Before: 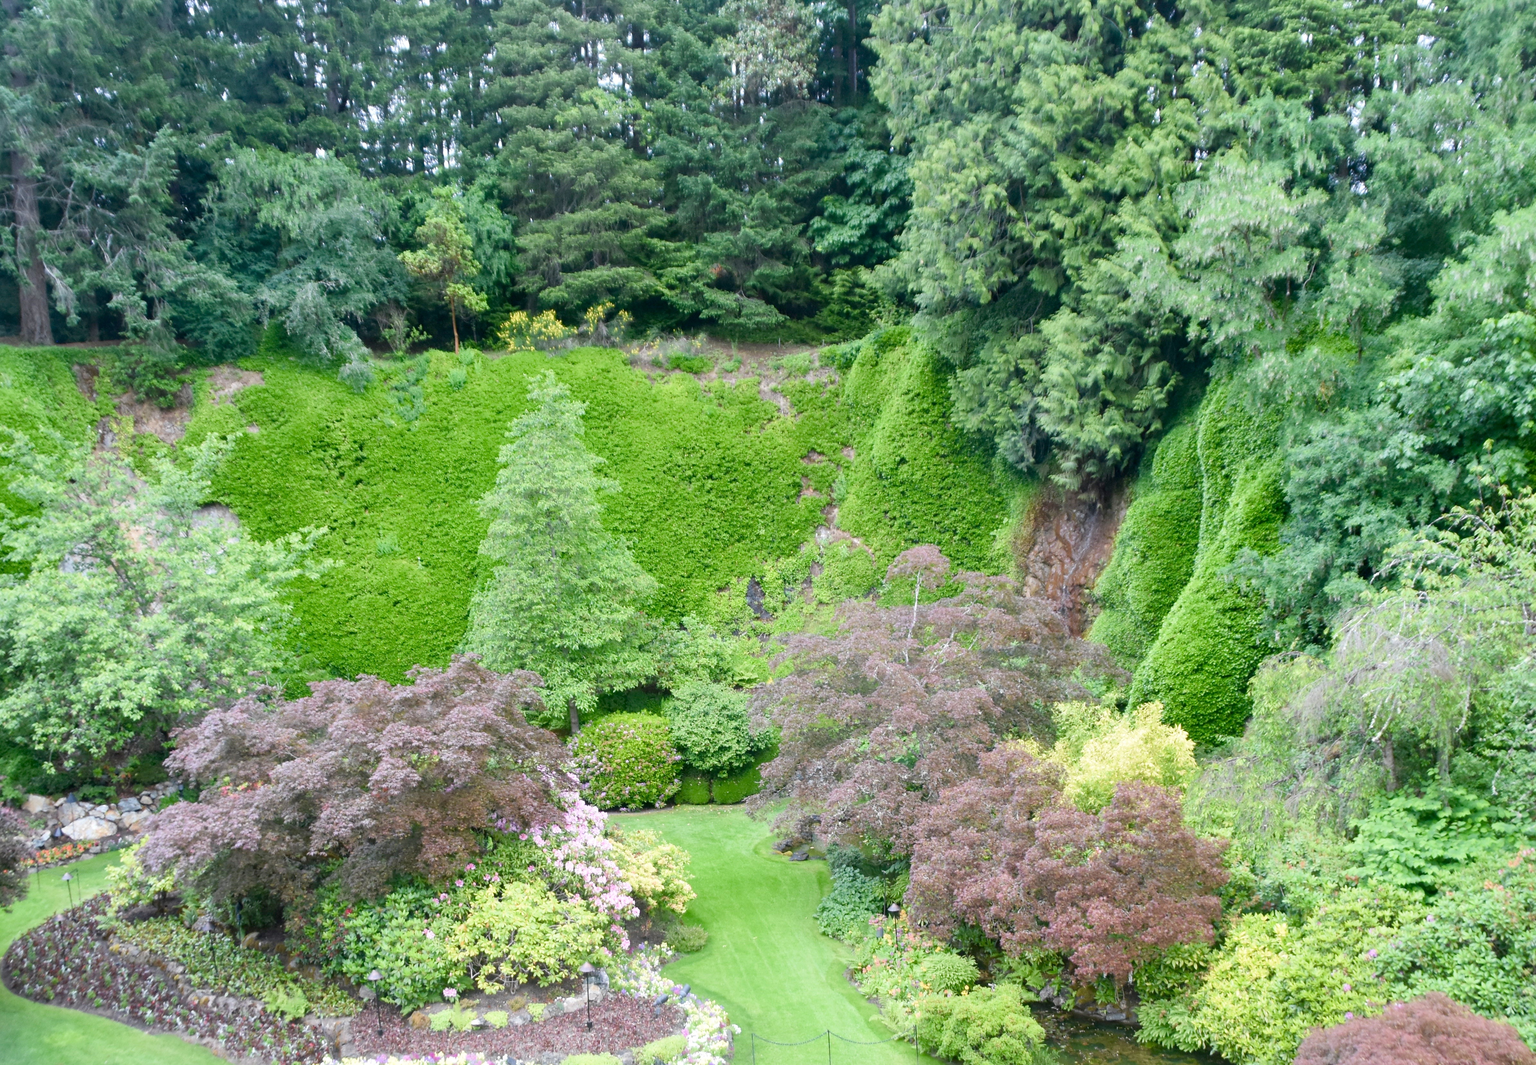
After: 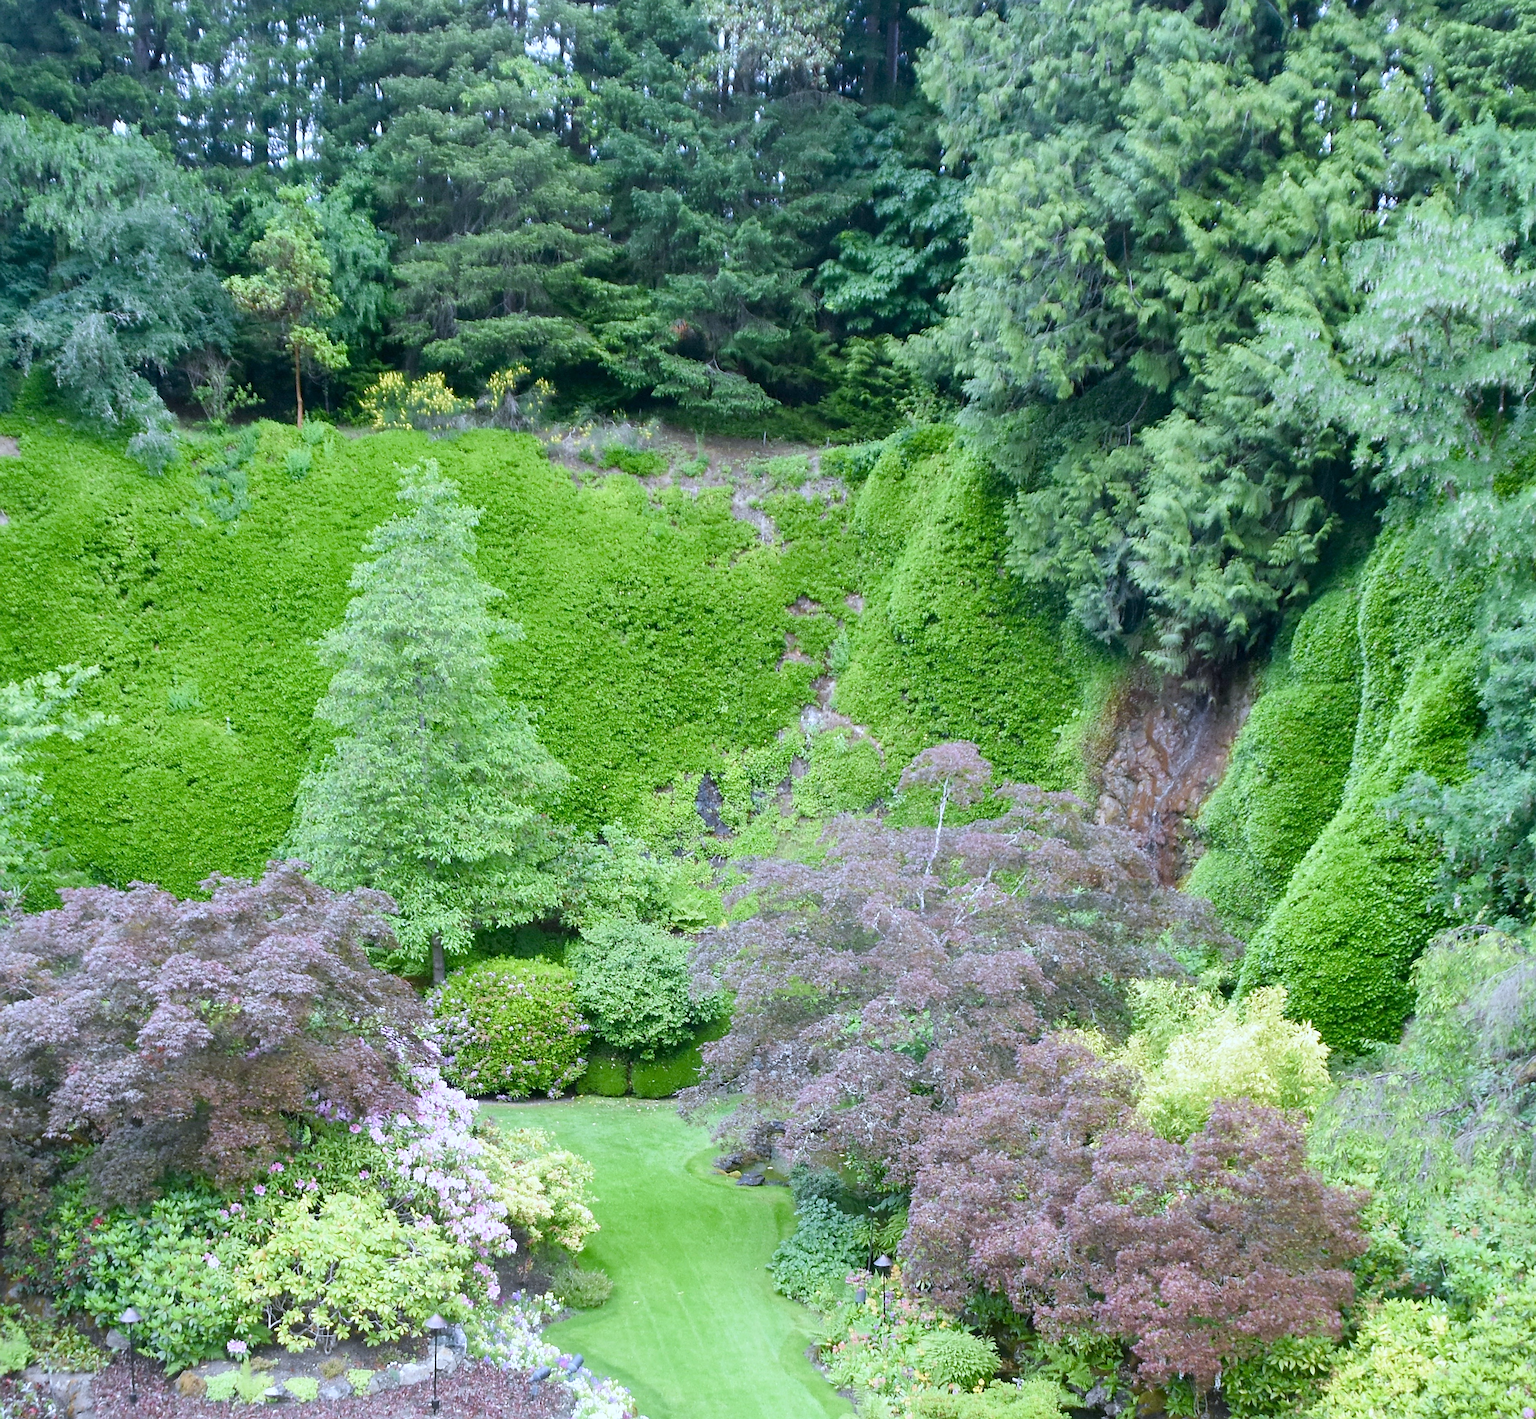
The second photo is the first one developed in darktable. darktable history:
crop and rotate: angle -3.27°, left 14.277%, top 0.028%, right 10.766%, bottom 0.028%
white balance: red 0.931, blue 1.11
sharpen: on, module defaults
